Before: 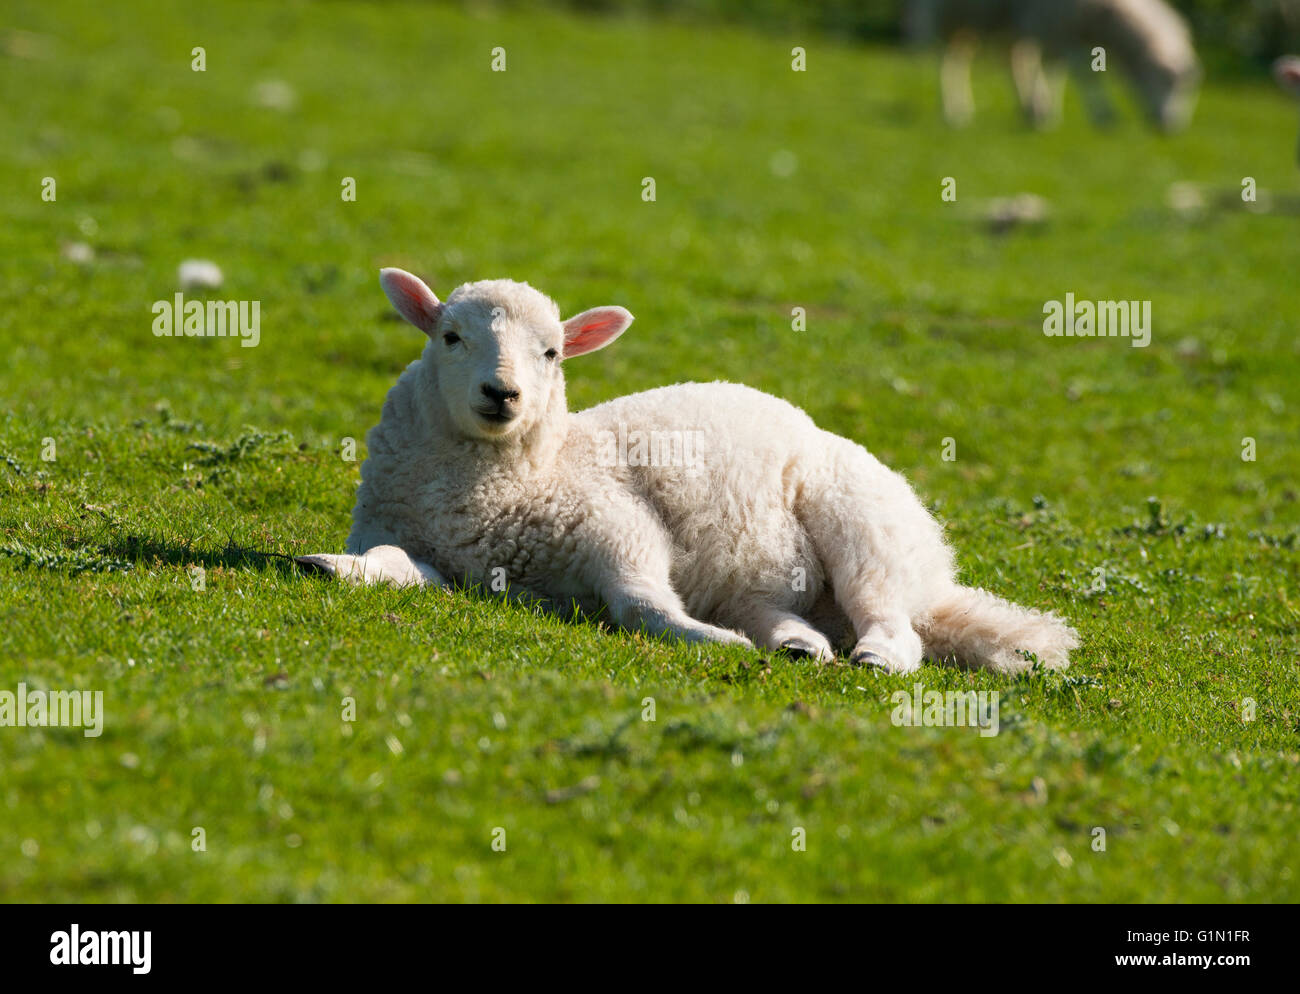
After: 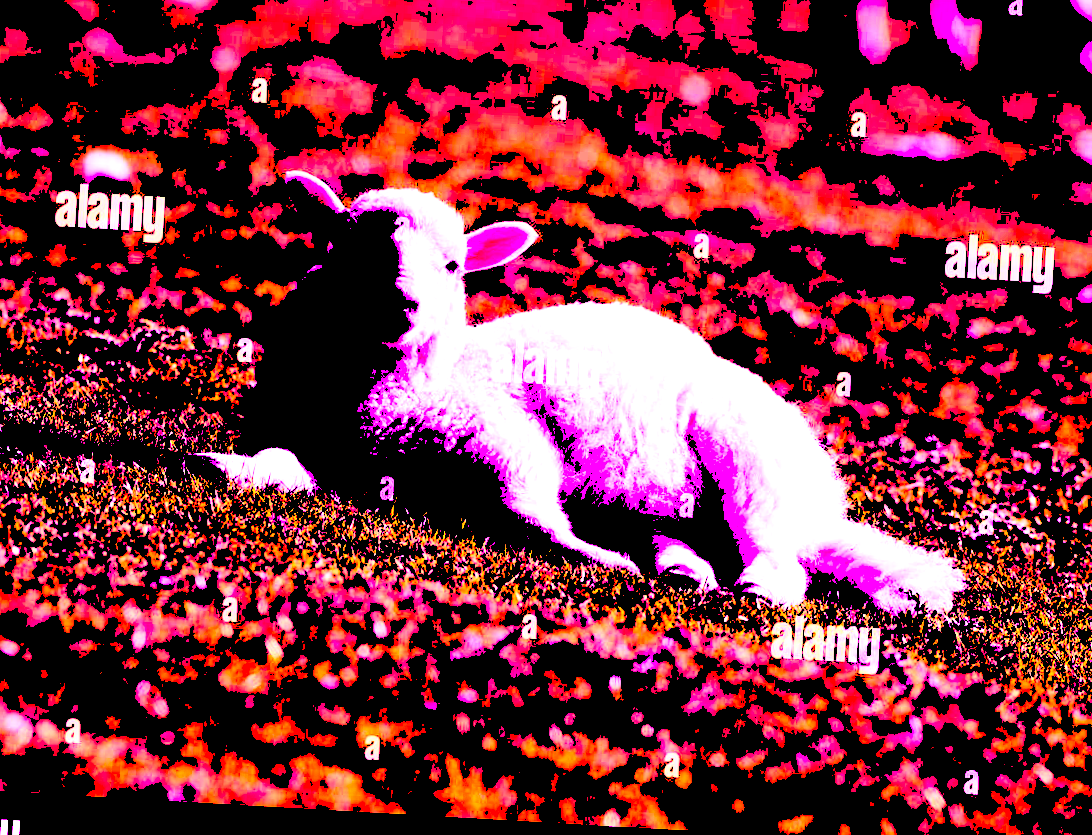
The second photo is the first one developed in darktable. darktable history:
levels: levels [0.246, 0.246, 0.506]
color balance: mode lift, gamma, gain (sRGB), lift [1, 1, 0.101, 1]
crop and rotate: angle -3.27°, left 5.211%, top 5.211%, right 4.607%, bottom 4.607%
